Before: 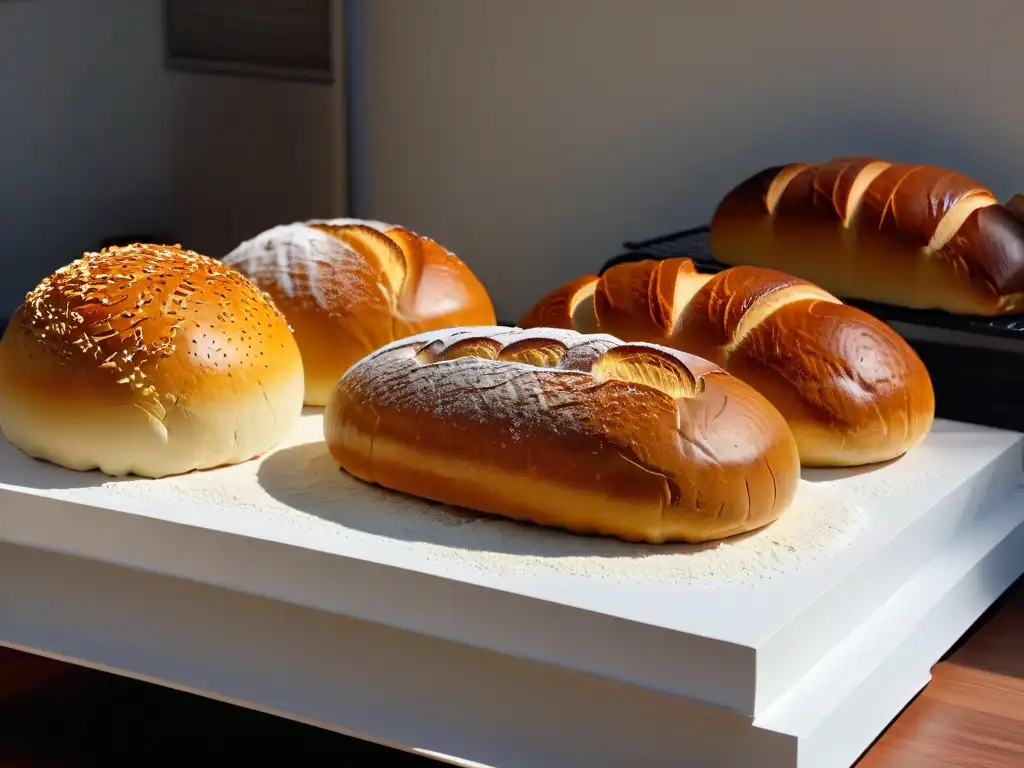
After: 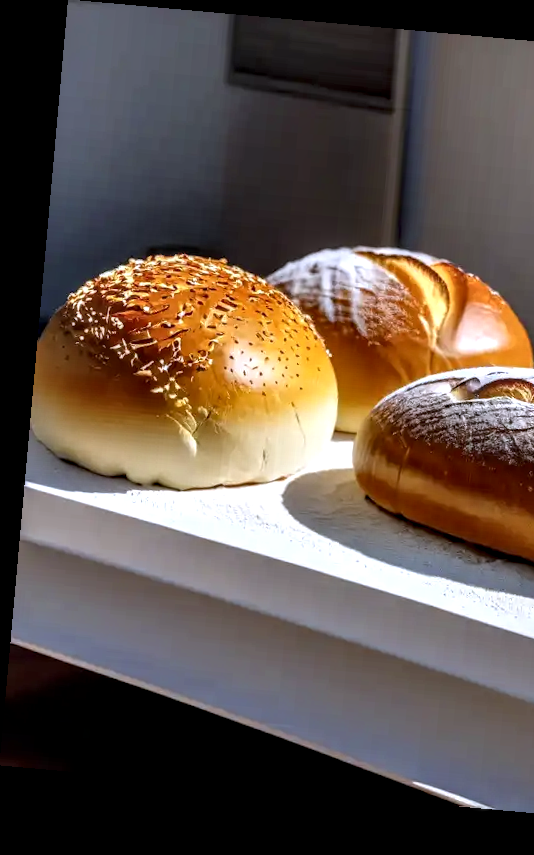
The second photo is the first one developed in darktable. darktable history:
crop and rotate: left 0%, top 0%, right 50.845%
local contrast: highlights 0%, shadows 0%, detail 182%
rotate and perspective: rotation 5.12°, automatic cropping off
white balance: red 0.967, blue 1.119, emerald 0.756
